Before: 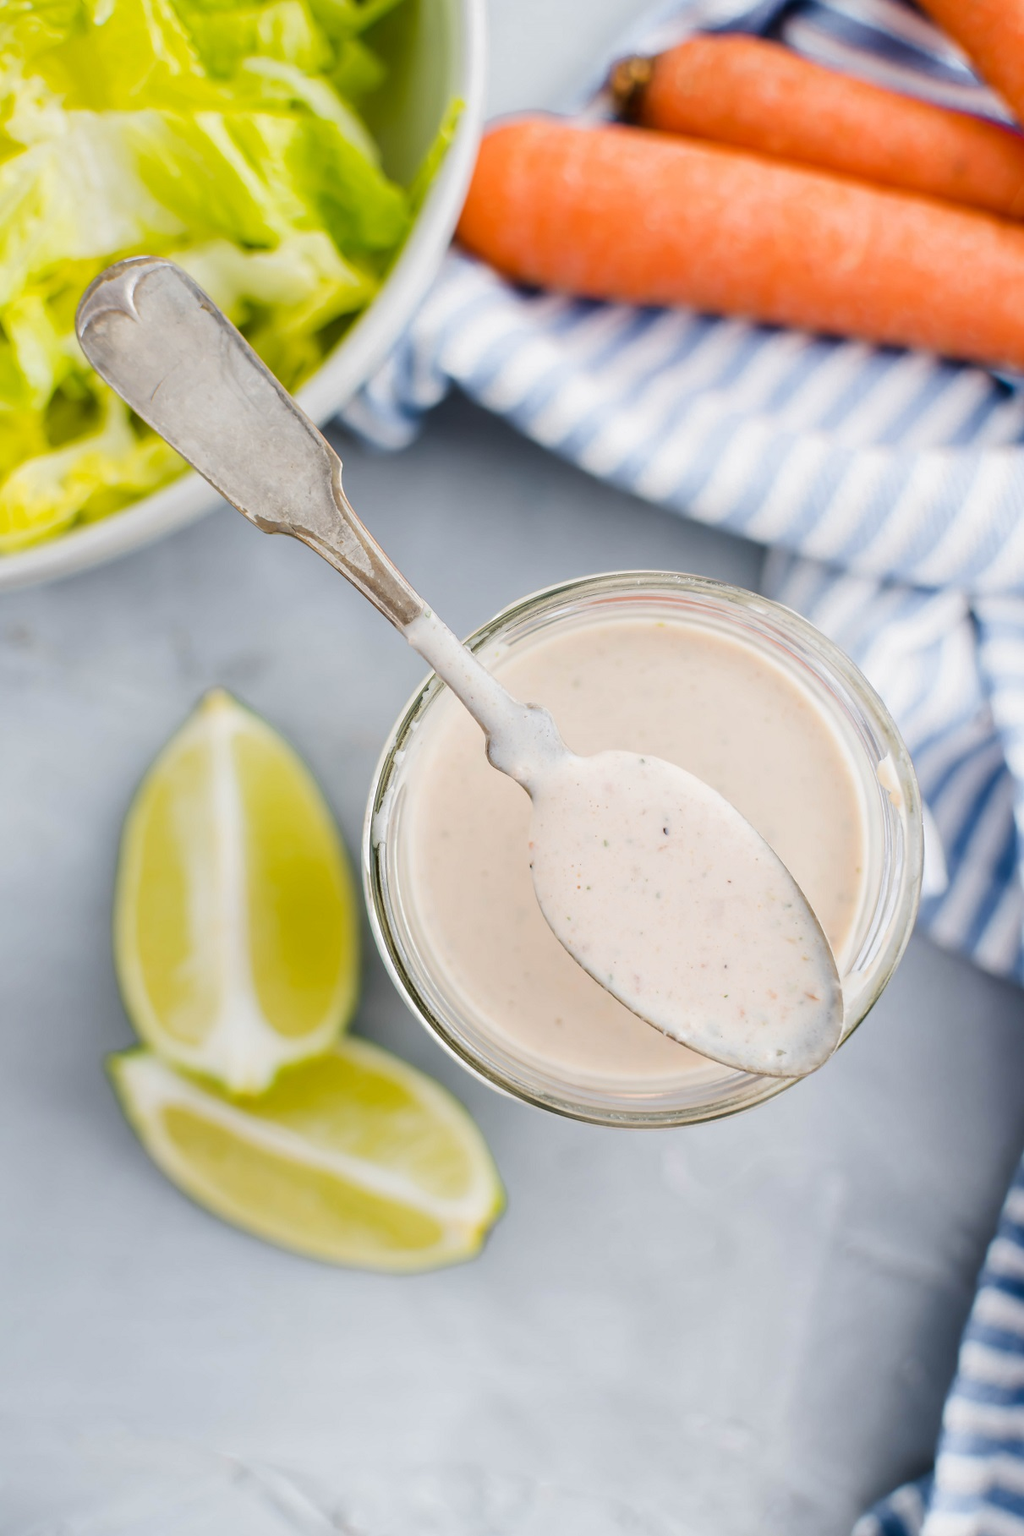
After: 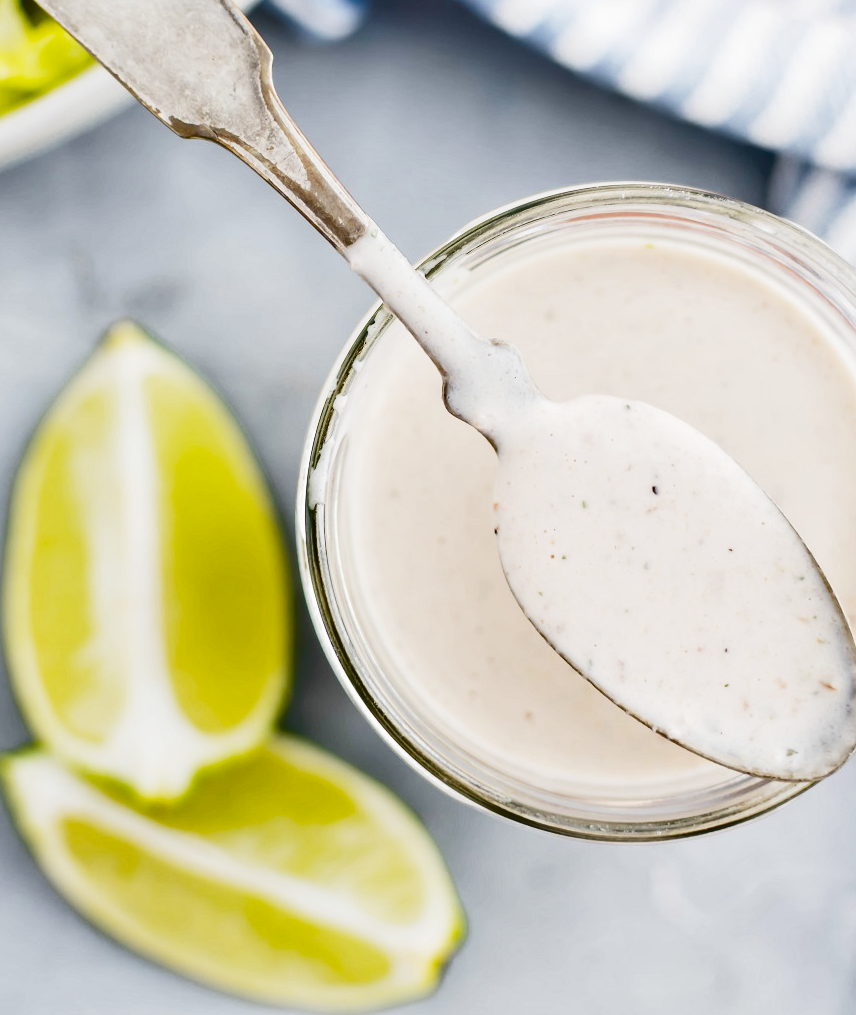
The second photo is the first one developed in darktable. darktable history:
crop: left 10.977%, top 27.146%, right 18.301%, bottom 16.983%
shadows and highlights: radius 108.98, shadows 24, highlights -58.42, low approximation 0.01, soften with gaussian
base curve: curves: ch0 [(0, 0) (0.028, 0.03) (0.121, 0.232) (0.46, 0.748) (0.859, 0.968) (1, 1)], preserve colors none
